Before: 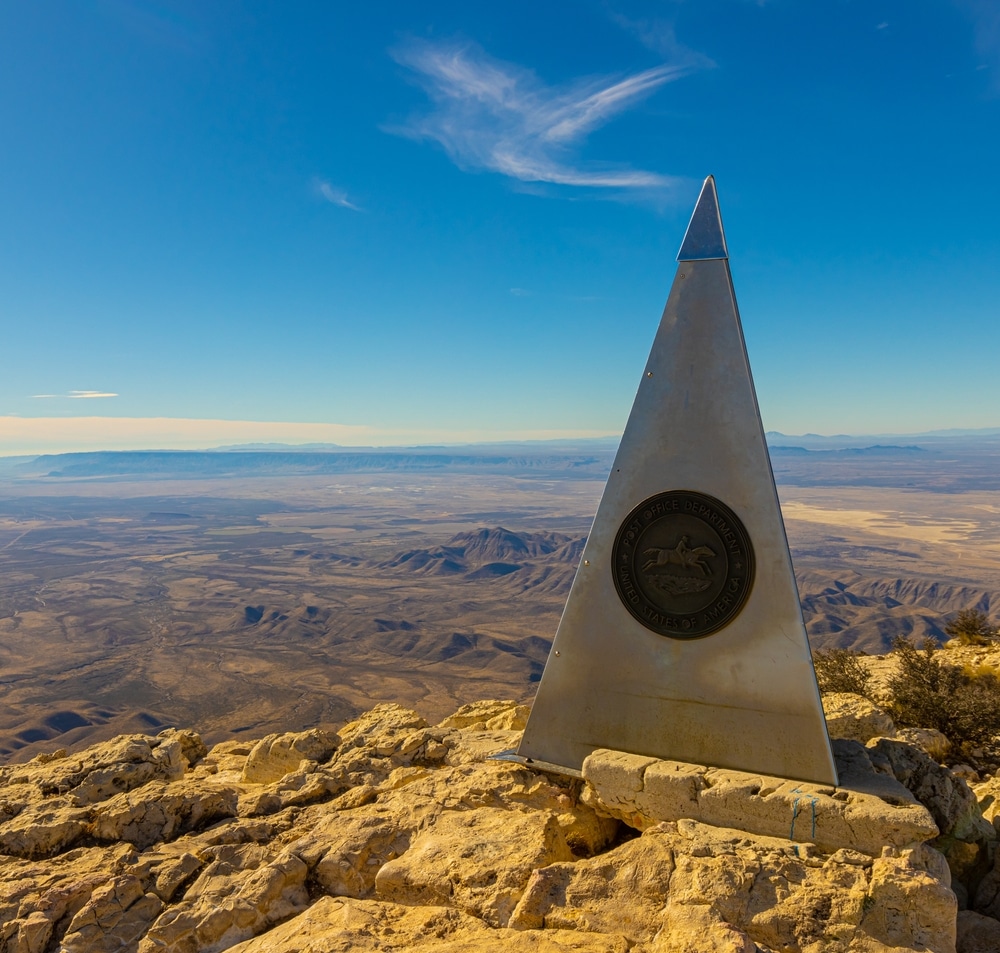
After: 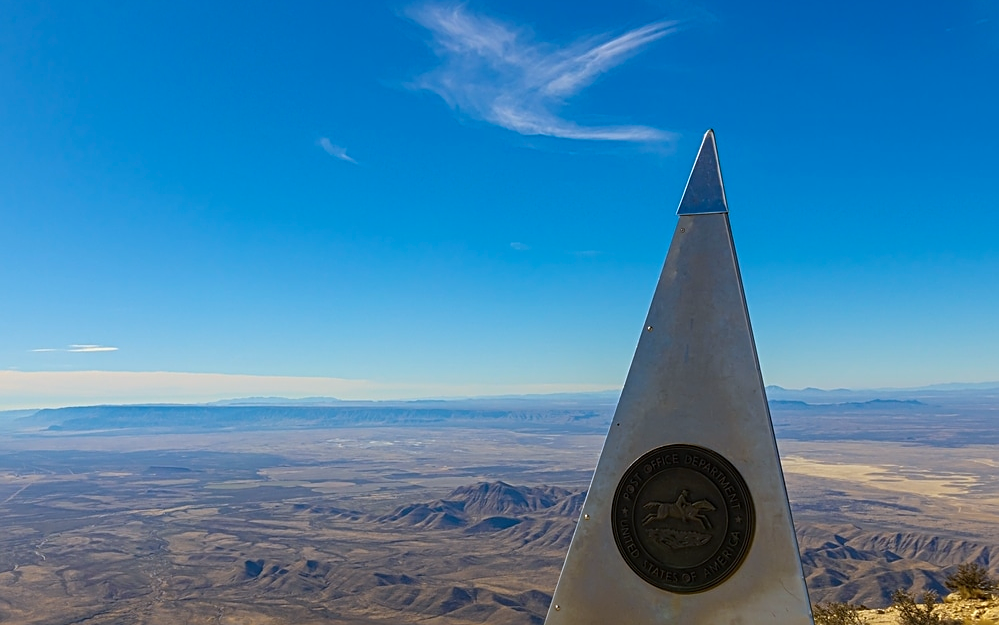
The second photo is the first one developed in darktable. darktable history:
sharpen: on, module defaults
crop and rotate: top 4.848%, bottom 29.503%
color calibration: x 0.37, y 0.382, temperature 4313.32 K
